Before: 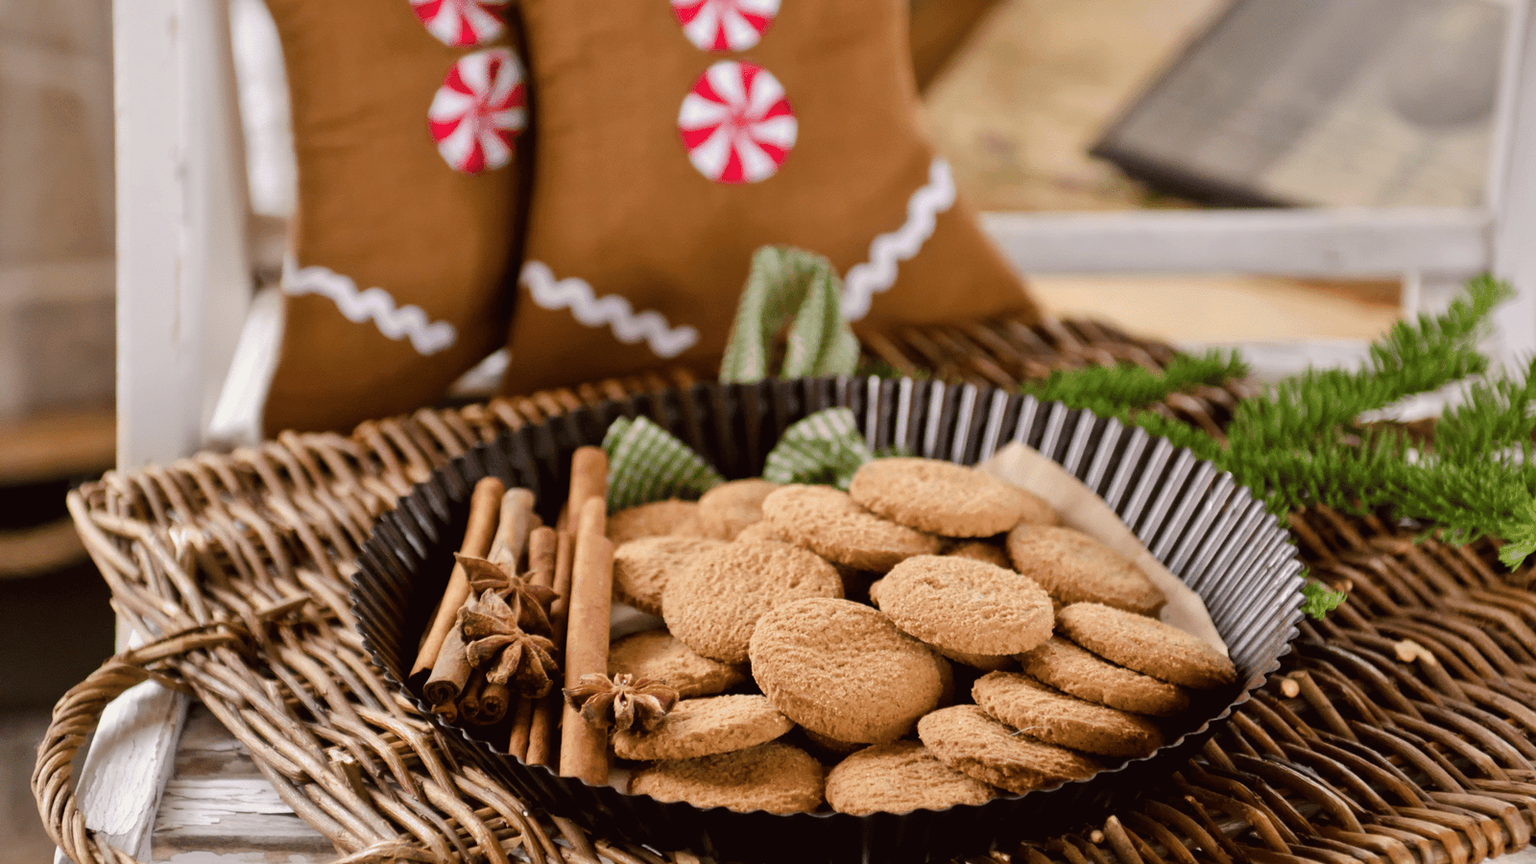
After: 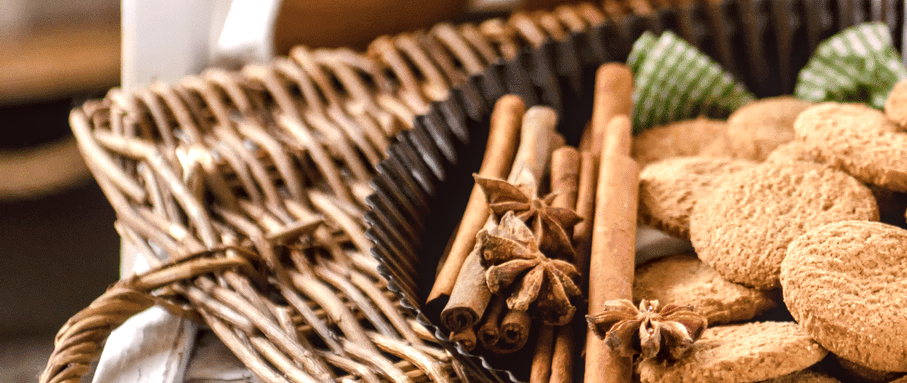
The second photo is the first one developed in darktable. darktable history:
local contrast: on, module defaults
crop: top 44.697%, right 43.288%, bottom 12.733%
exposure: black level correction -0.001, exposure 0.535 EV, compensate highlight preservation false
